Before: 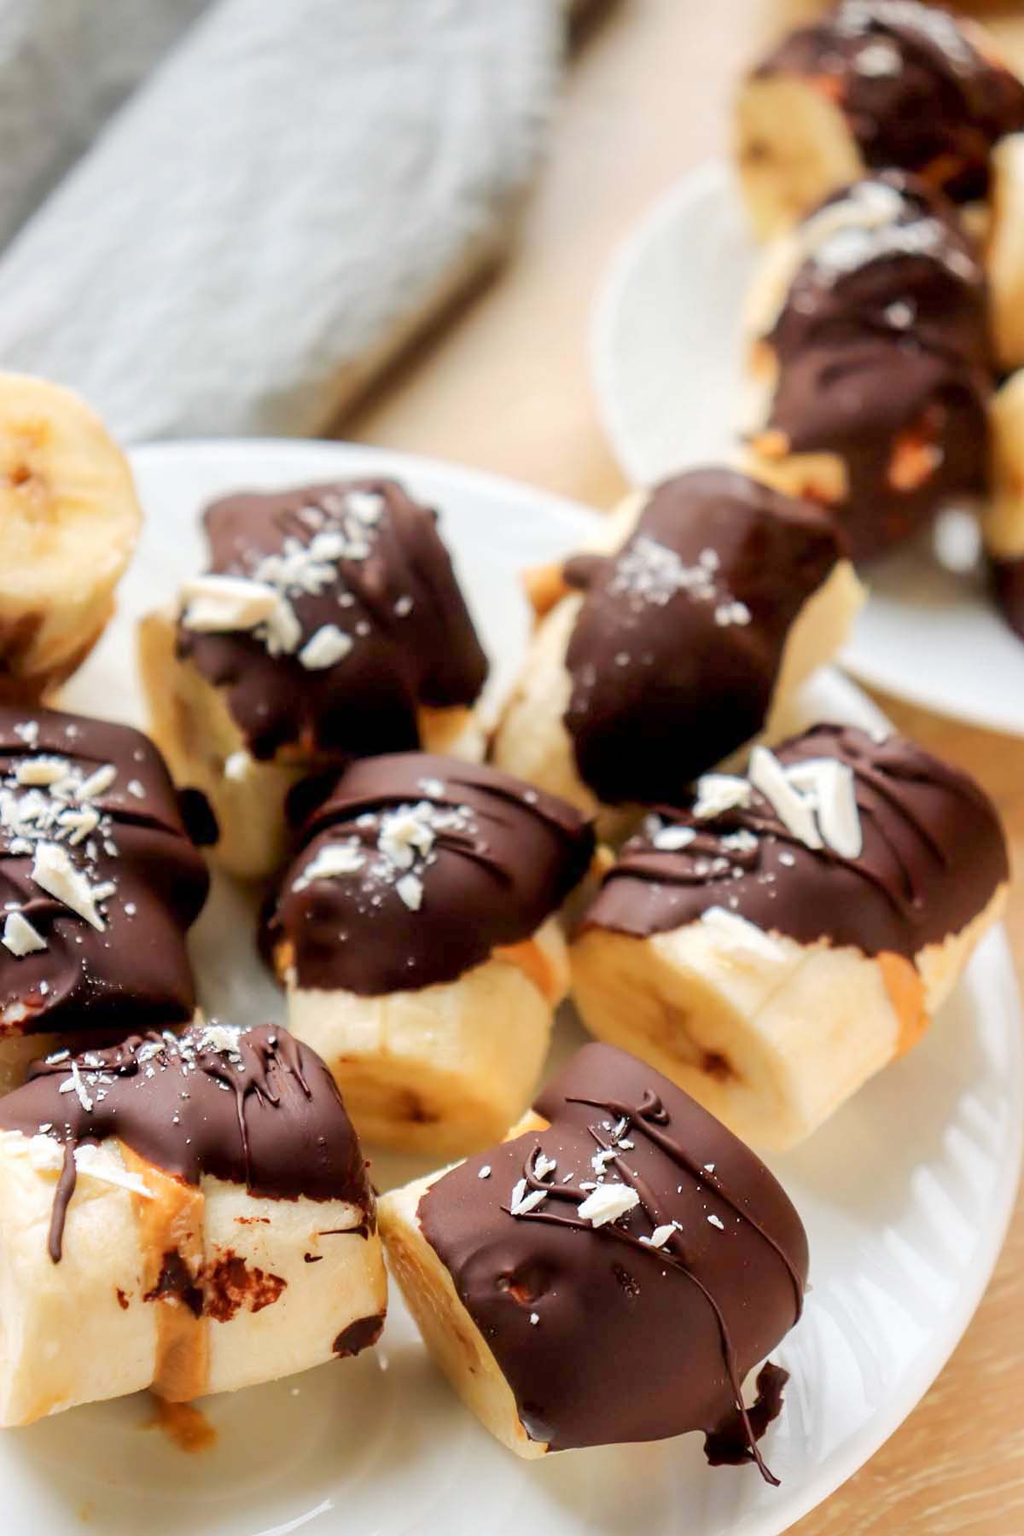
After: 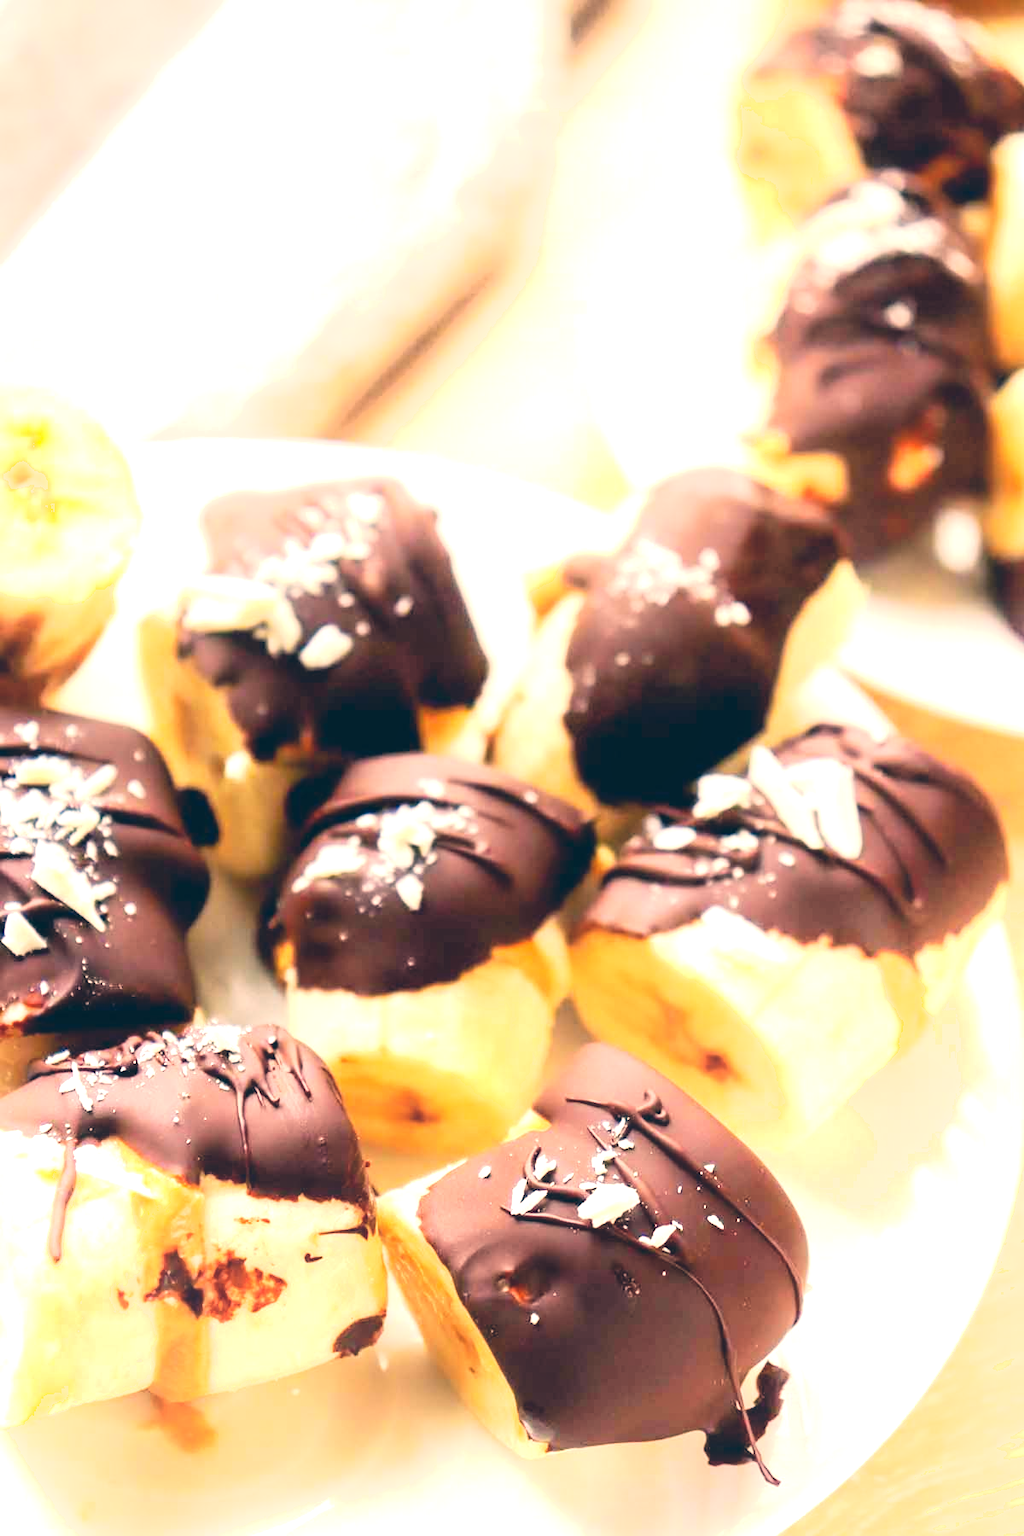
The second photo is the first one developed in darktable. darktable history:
exposure: black level correction -0.005, exposure 1.006 EV, compensate exposure bias true, compensate highlight preservation false
tone curve: curves: ch0 [(0, 0.028) (0.138, 0.156) (0.468, 0.516) (0.754, 0.823) (1, 1)], preserve colors none
color correction: highlights a* 10.32, highlights b* 14.15, shadows a* -9.9, shadows b* -15.08
shadows and highlights: shadows -23.08, highlights 44.28, soften with gaussian
